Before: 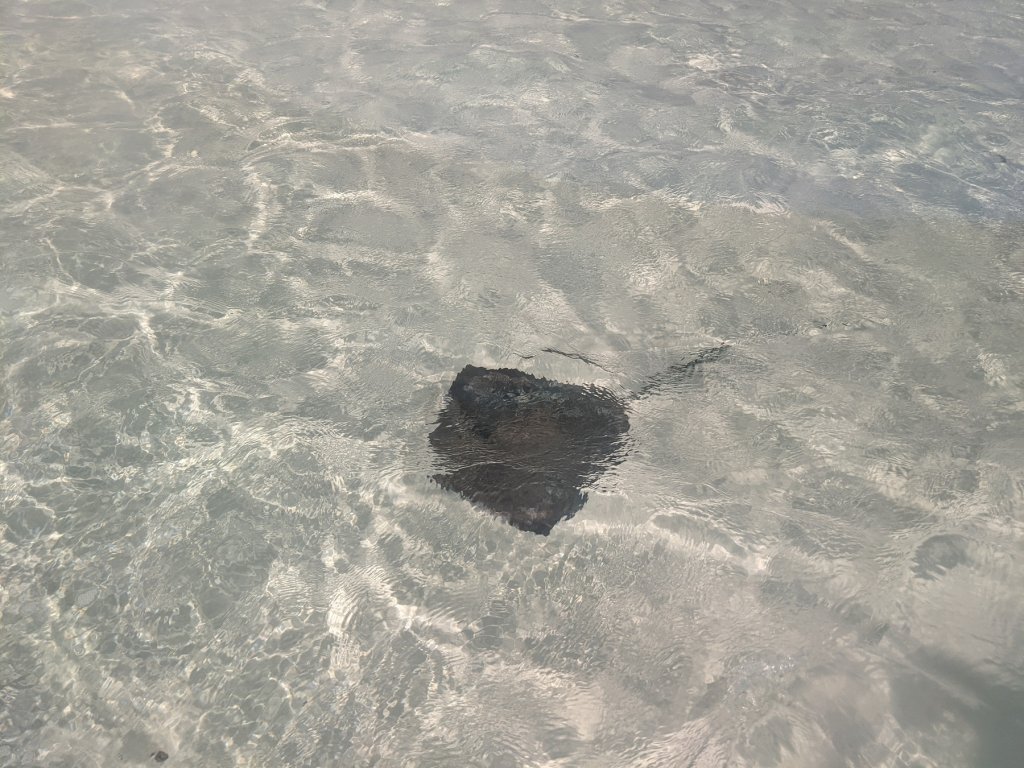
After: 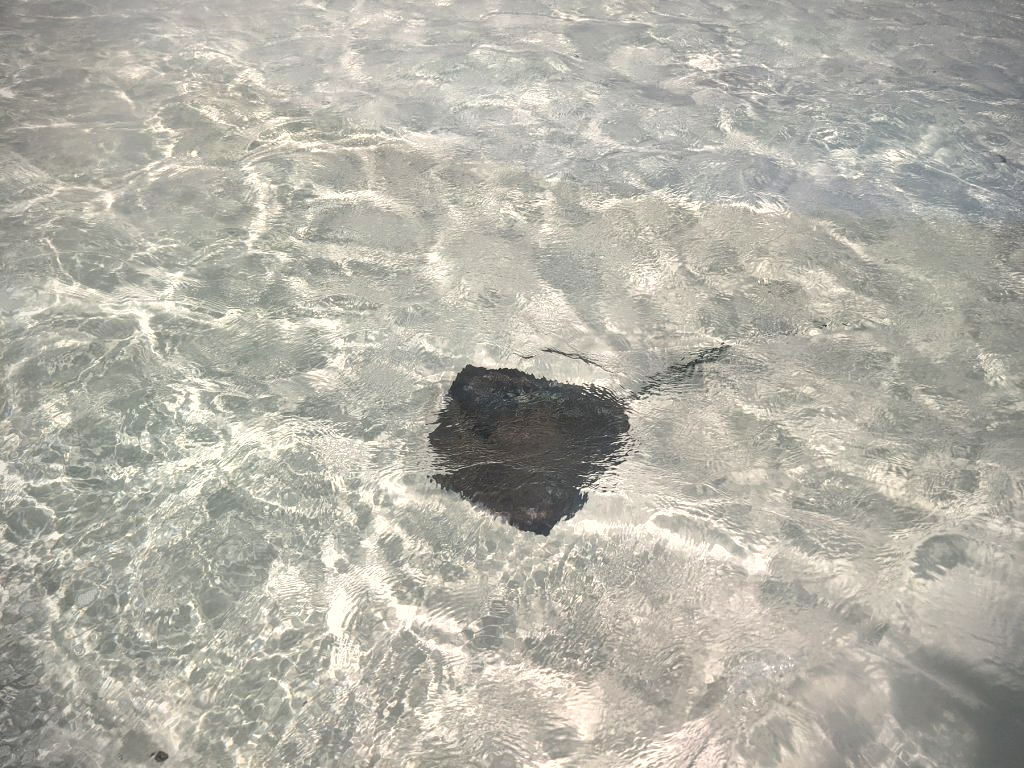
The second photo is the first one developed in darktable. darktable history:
tone equalizer: on, module defaults
exposure: exposure 0.661 EV, compensate highlight preservation false
vignetting: dithering 8-bit output, unbound false
shadows and highlights: low approximation 0.01, soften with gaussian
